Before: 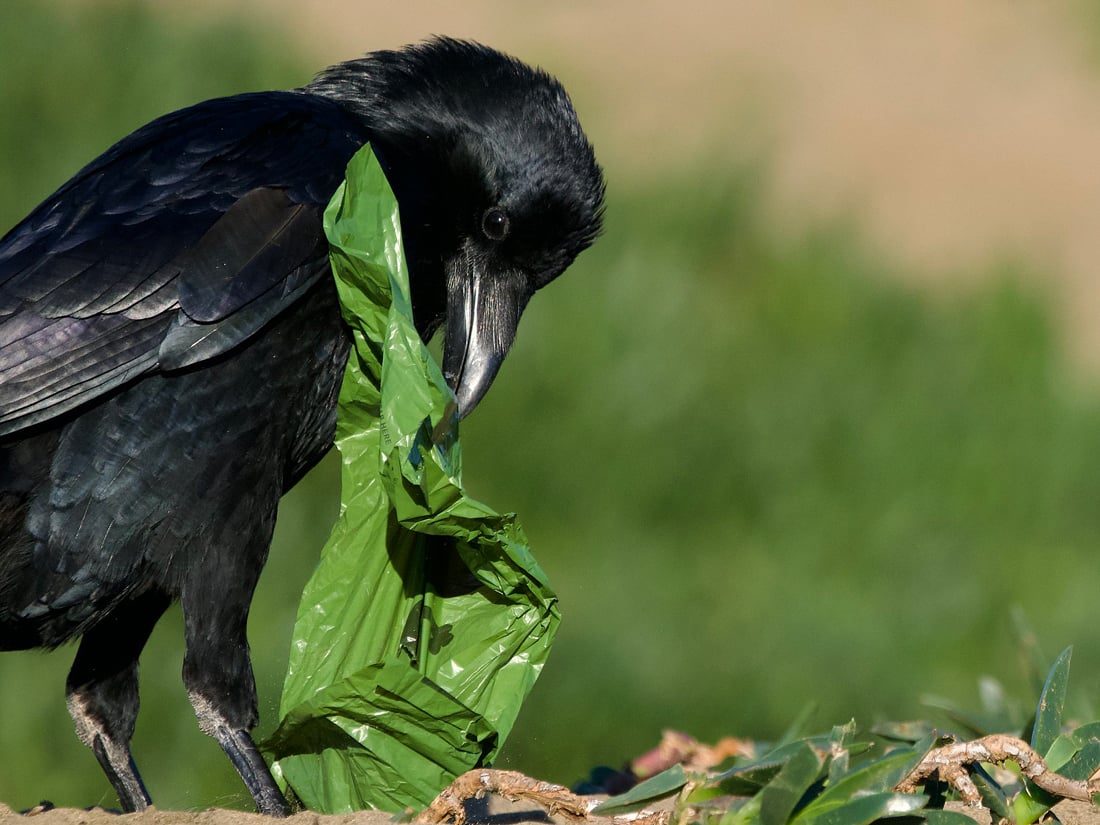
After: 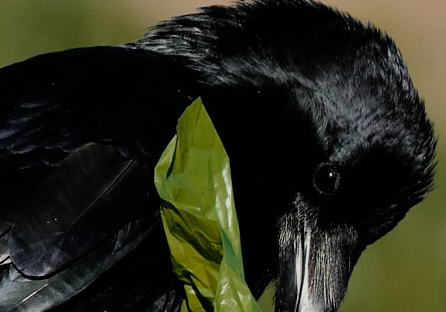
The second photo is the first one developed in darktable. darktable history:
crop: left 15.452%, top 5.459%, right 43.956%, bottom 56.62%
filmic rgb: black relative exposure -7.75 EV, white relative exposure 4.4 EV, threshold 3 EV, hardness 3.76, latitude 50%, contrast 1.1, color science v5 (2021), contrast in shadows safe, contrast in highlights safe, enable highlight reconstruction true
color zones: curves: ch0 [(0, 0.299) (0.25, 0.383) (0.456, 0.352) (0.736, 0.571)]; ch1 [(0, 0.63) (0.151, 0.568) (0.254, 0.416) (0.47, 0.558) (0.732, 0.37) (0.909, 0.492)]; ch2 [(0.004, 0.604) (0.158, 0.443) (0.257, 0.403) (0.761, 0.468)]
